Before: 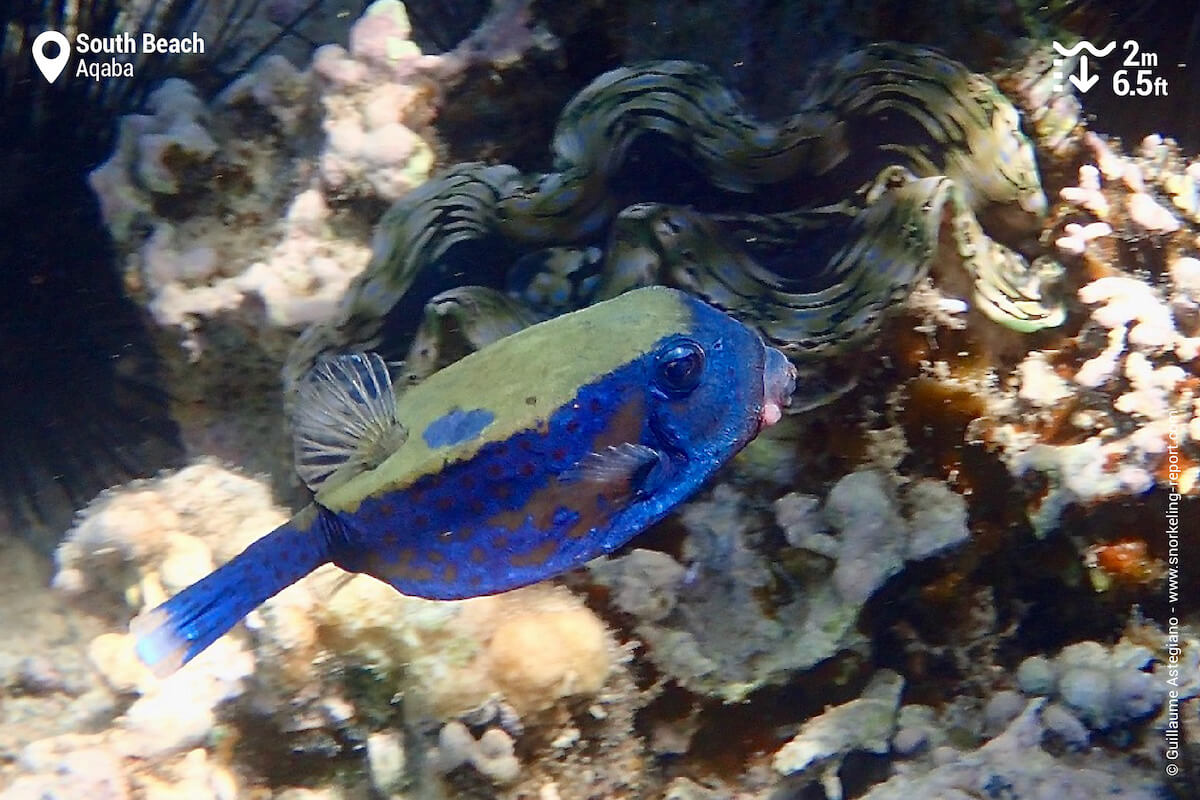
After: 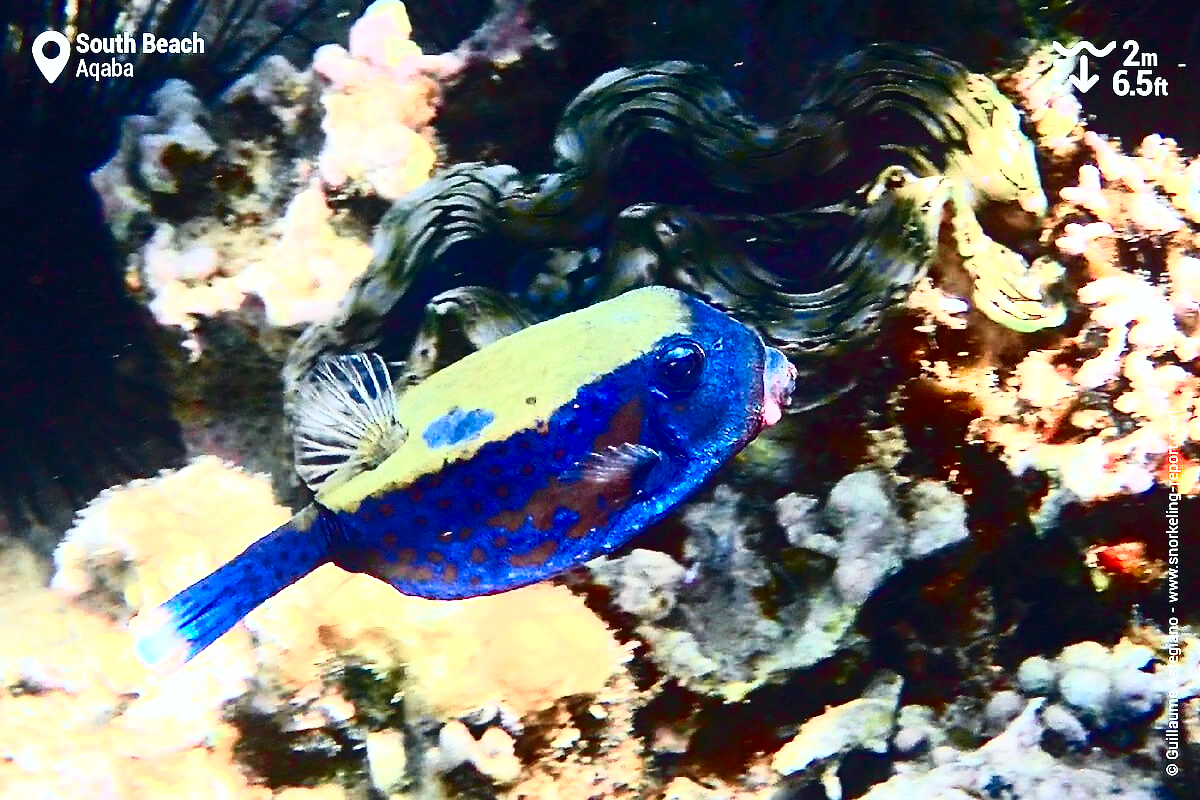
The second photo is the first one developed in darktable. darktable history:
tone curve: curves: ch0 [(0, 0) (0.081, 0.044) (0.192, 0.125) (0.283, 0.238) (0.416, 0.449) (0.495, 0.524) (0.686, 0.743) (0.826, 0.865) (0.978, 0.988)]; ch1 [(0, 0) (0.161, 0.092) (0.35, 0.33) (0.392, 0.392) (0.427, 0.426) (0.479, 0.472) (0.505, 0.497) (0.521, 0.514) (0.547, 0.568) (0.579, 0.597) (0.625, 0.627) (0.678, 0.733) (1, 1)]; ch2 [(0, 0) (0.346, 0.362) (0.404, 0.427) (0.502, 0.495) (0.531, 0.523) (0.549, 0.554) (0.582, 0.596) (0.629, 0.642) (0.717, 0.678) (1, 1)], color space Lab, independent channels, preserve colors none
contrast brightness saturation: contrast 0.845, brightness 0.592, saturation 0.602
